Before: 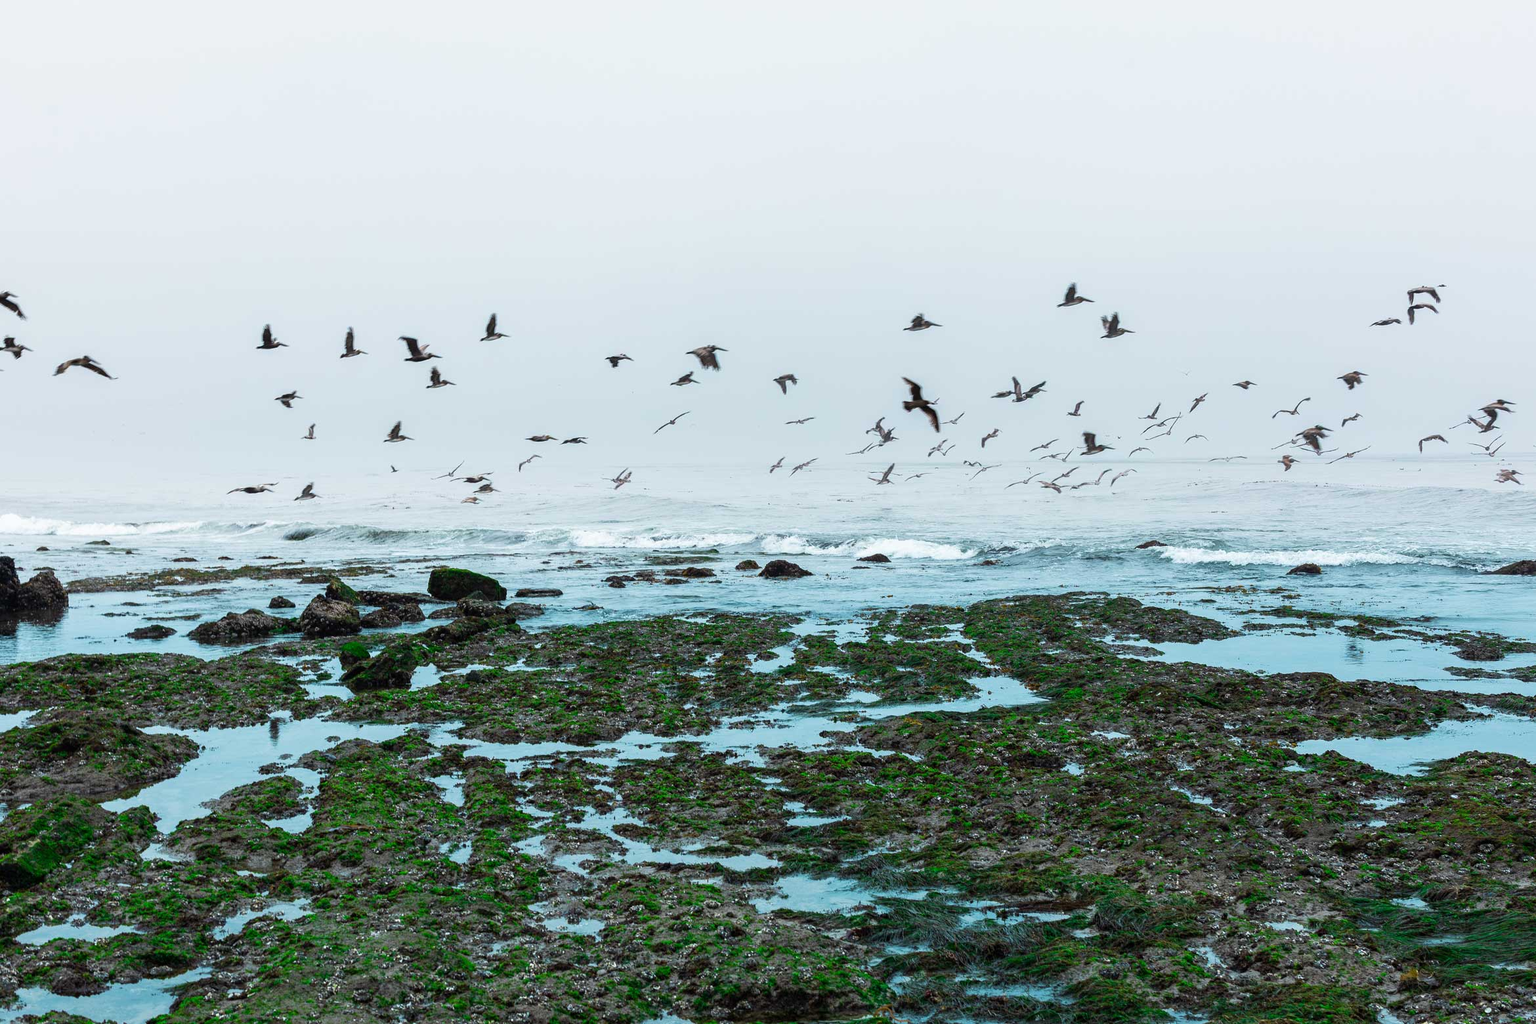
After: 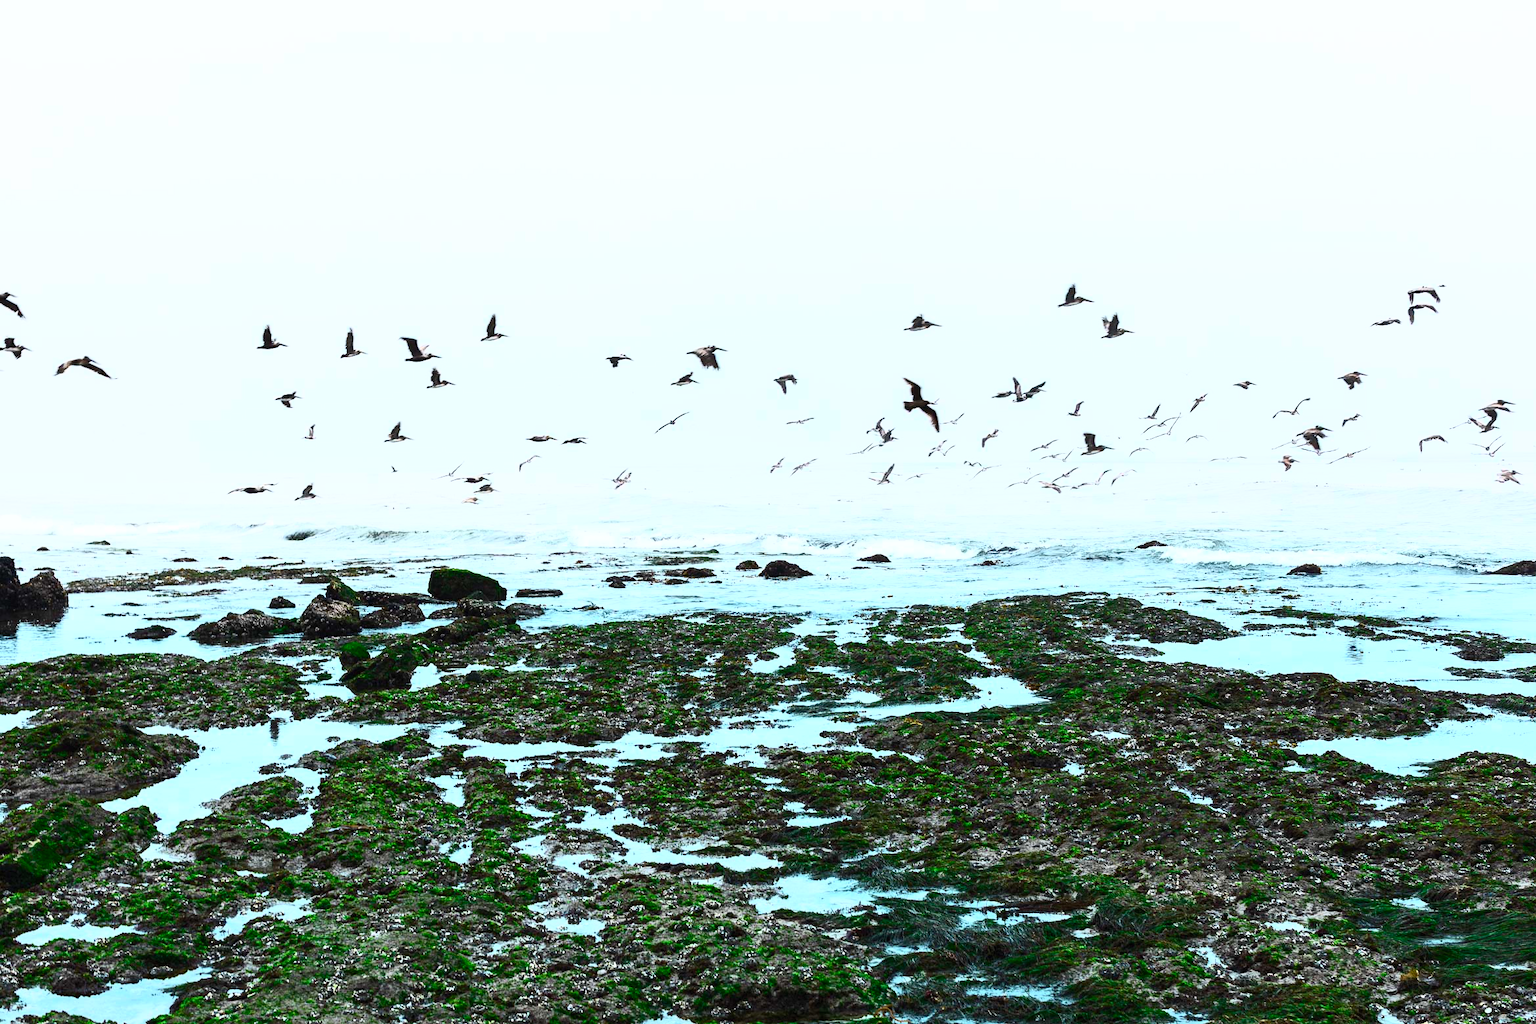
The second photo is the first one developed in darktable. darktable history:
contrast brightness saturation: contrast 0.606, brightness 0.357, saturation 0.147
